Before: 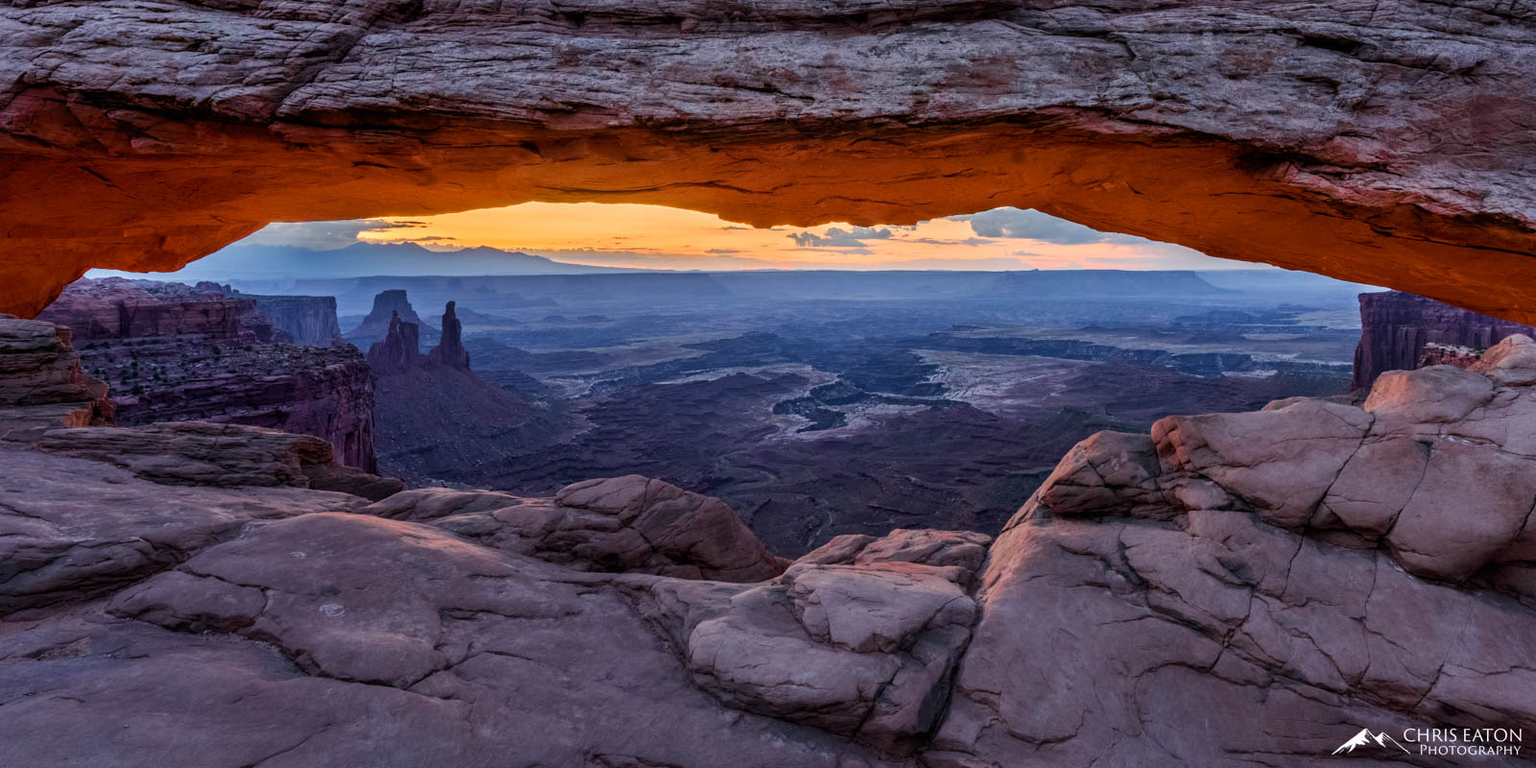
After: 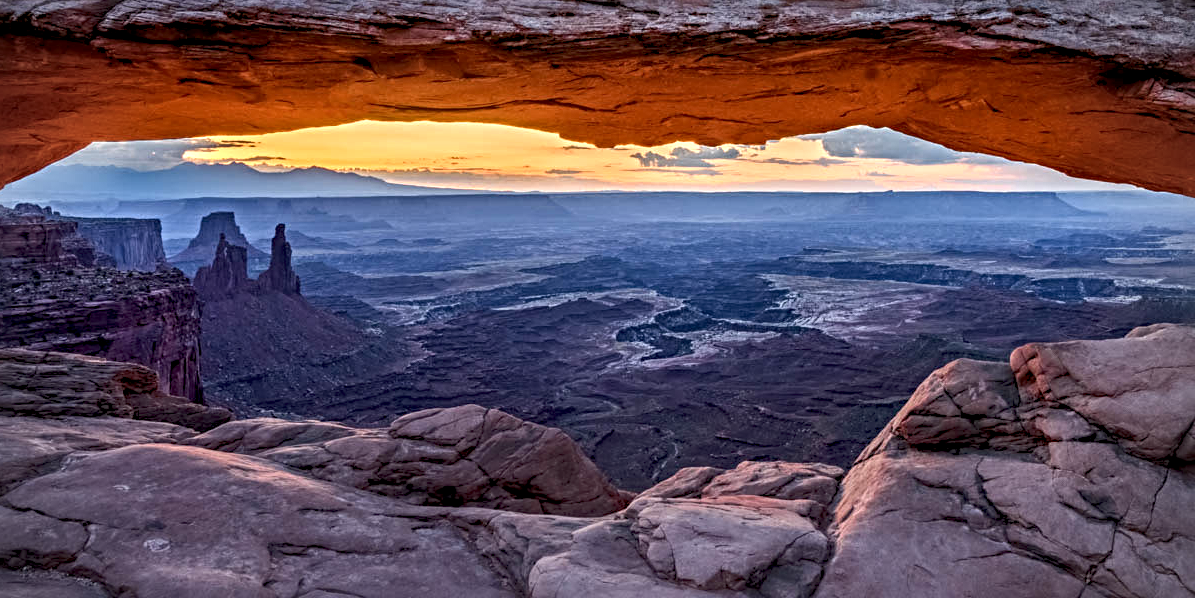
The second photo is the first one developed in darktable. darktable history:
exposure: black level correction 0.001, exposure 0.191 EV, compensate highlight preservation false
vignetting: fall-off radius 60.92%
crop and rotate: left 11.831%, top 11.346%, right 13.429%, bottom 13.899%
sharpen: radius 4.883
rgb curve: curves: ch0 [(0, 0) (0.093, 0.159) (0.241, 0.265) (0.414, 0.42) (1, 1)], compensate middle gray true, preserve colors basic power
local contrast: detail 130%
shadows and highlights: shadows 12, white point adjustment 1.2, highlights -0.36, soften with gaussian
